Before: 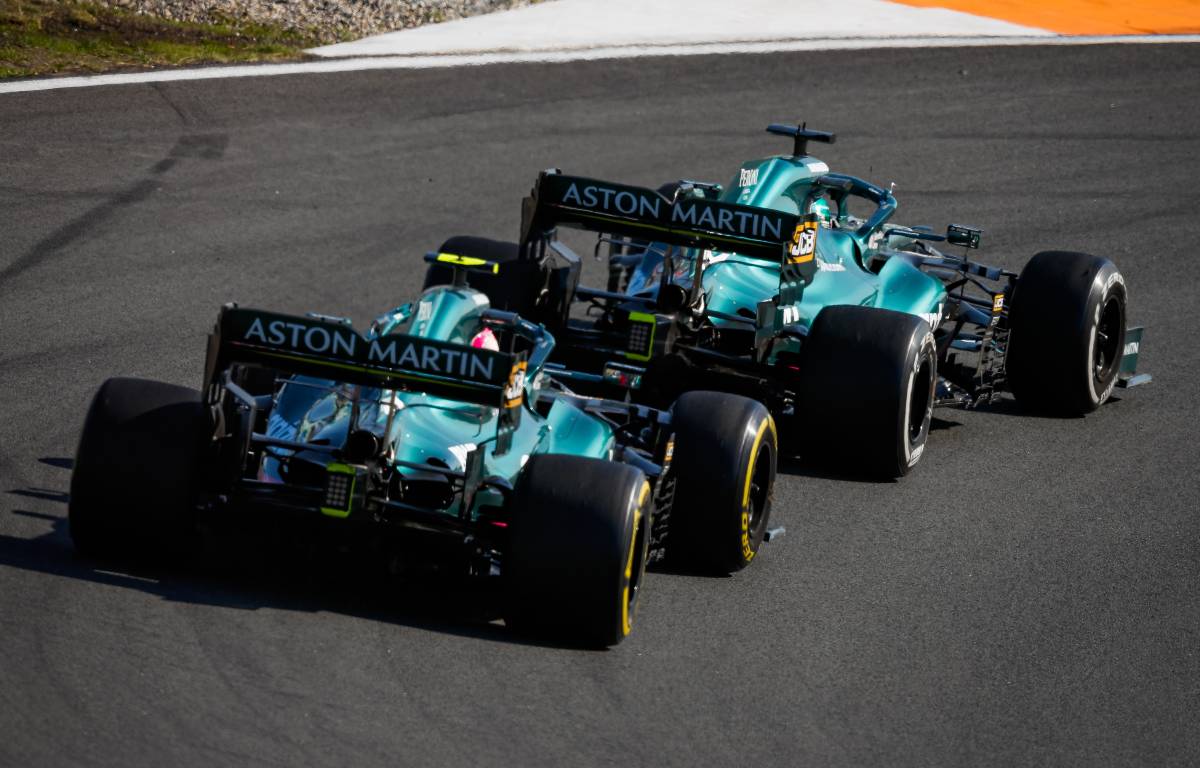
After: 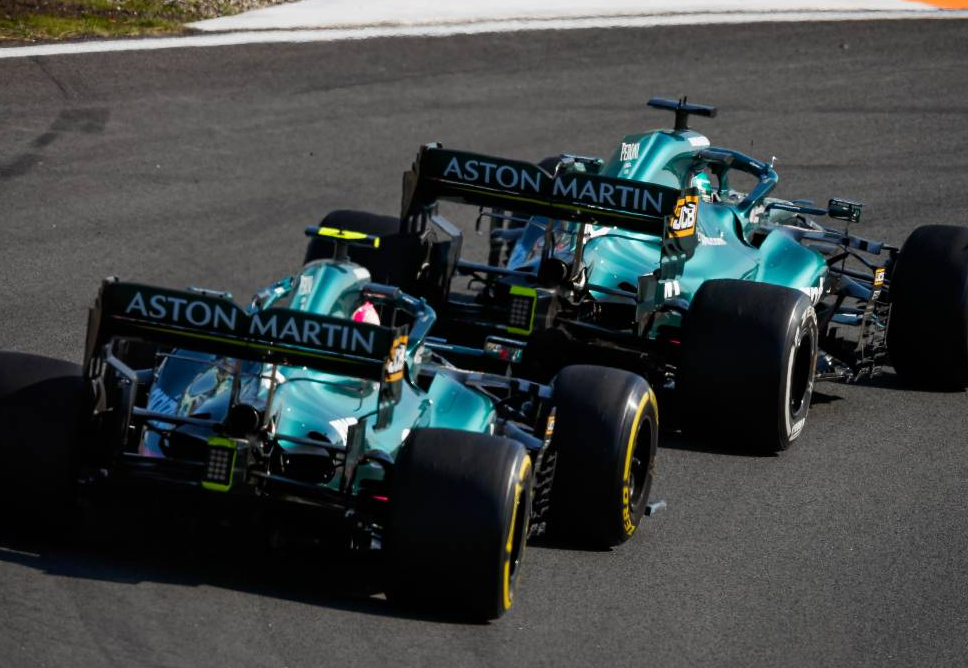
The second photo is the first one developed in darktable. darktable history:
crop: left 9.993%, top 3.483%, right 9.303%, bottom 9.482%
